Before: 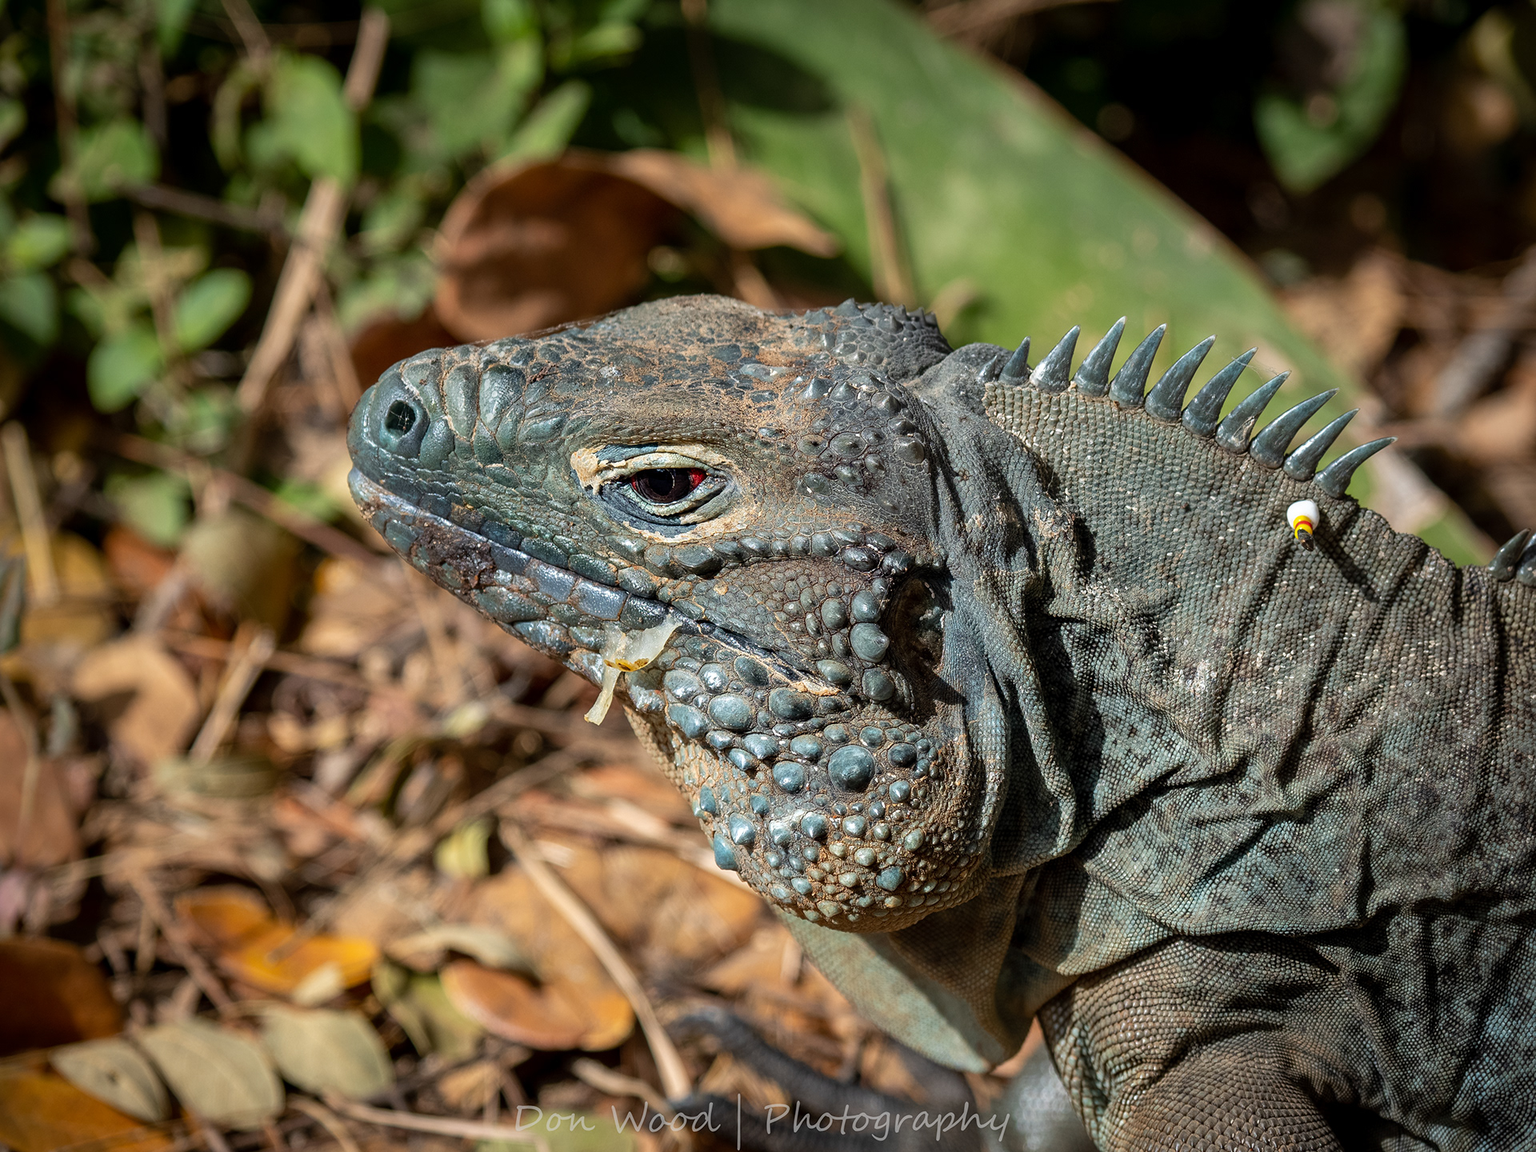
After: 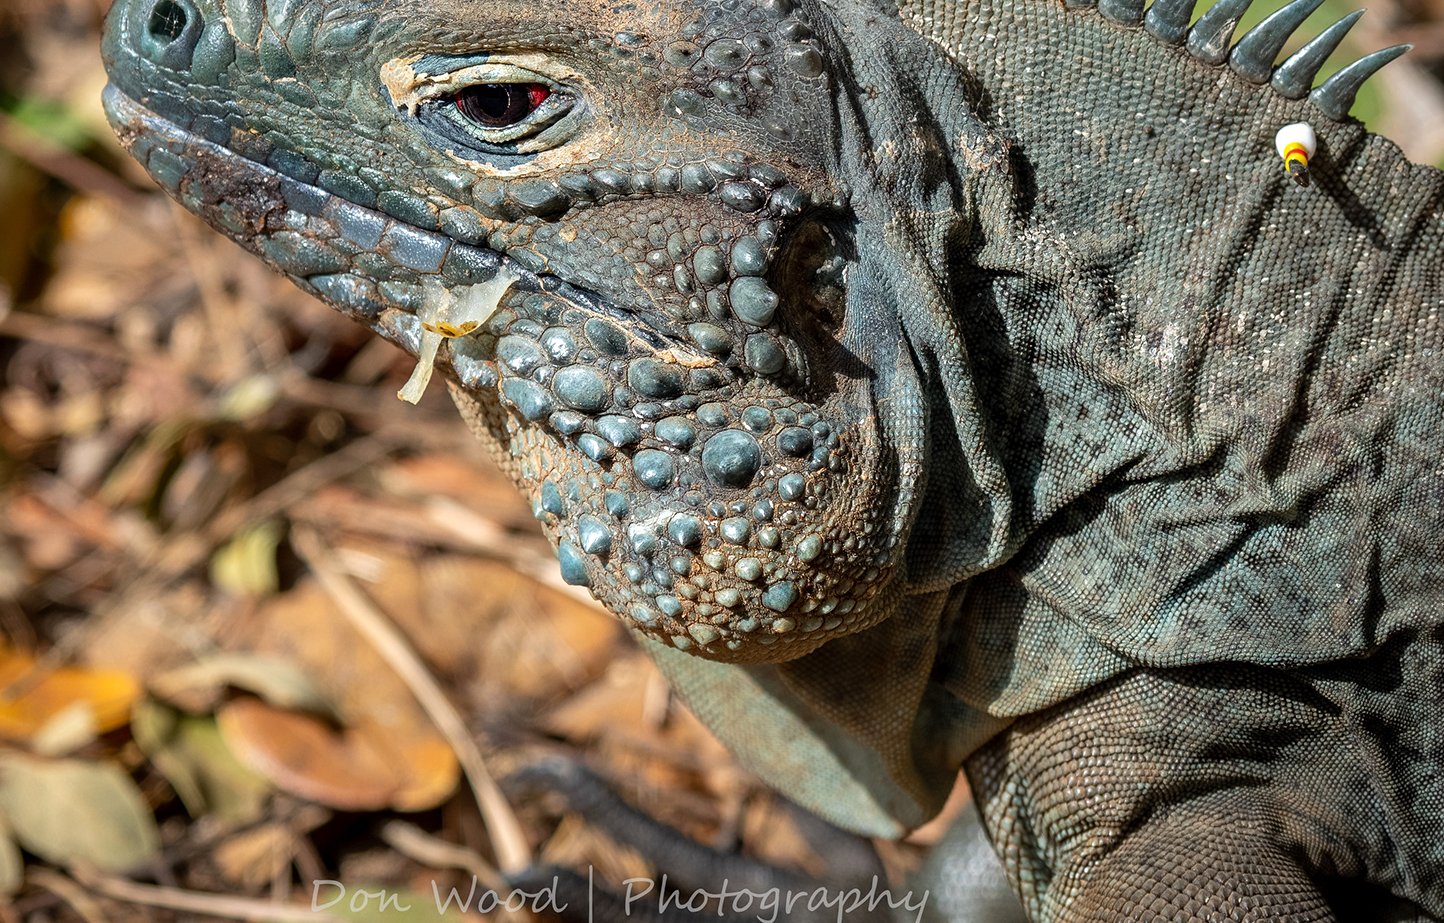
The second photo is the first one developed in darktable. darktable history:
exposure: exposure 0.129 EV, compensate highlight preservation false
crop and rotate: left 17.359%, top 34.89%, right 7.424%, bottom 0.957%
